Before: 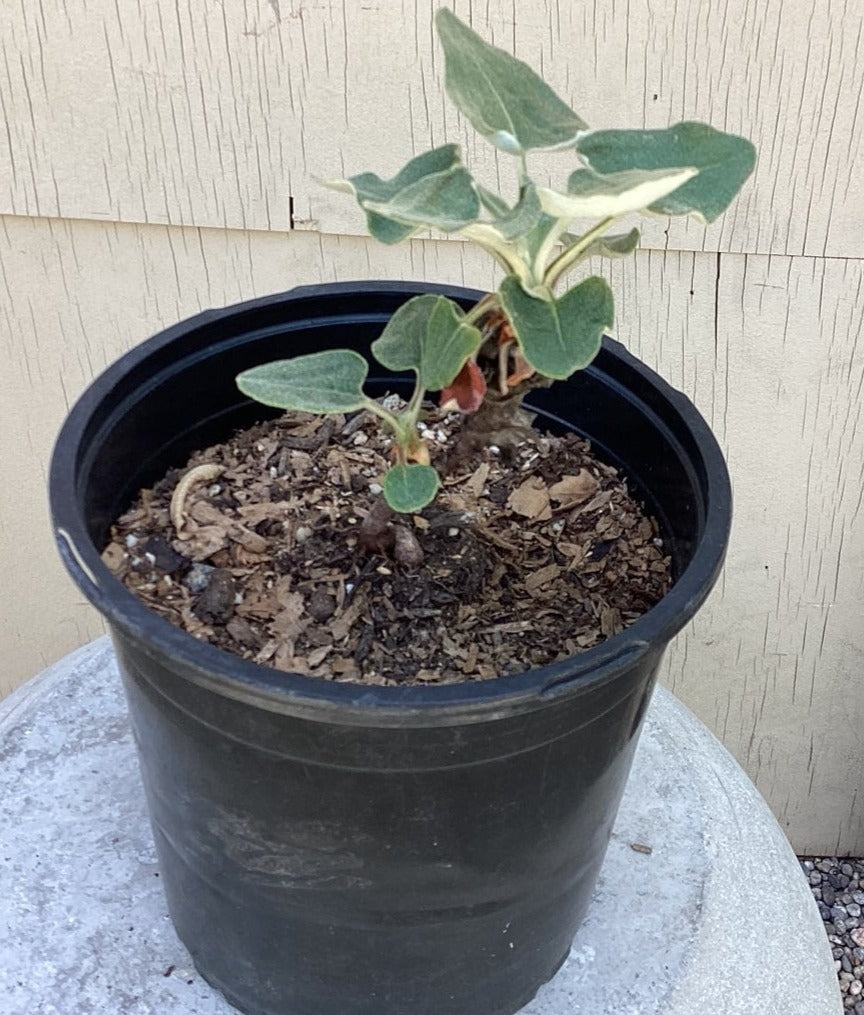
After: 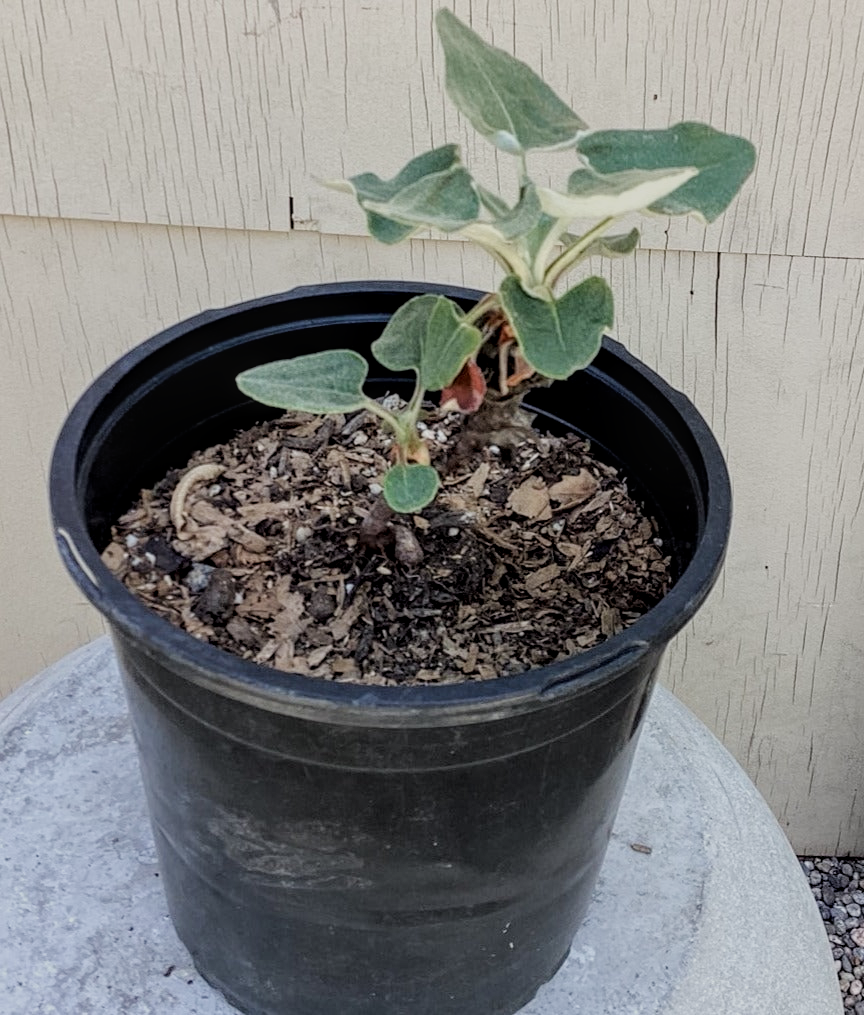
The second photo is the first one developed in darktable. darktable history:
filmic rgb: black relative exposure -6.72 EV, white relative exposure 4.56 EV, hardness 3.27
local contrast: on, module defaults
